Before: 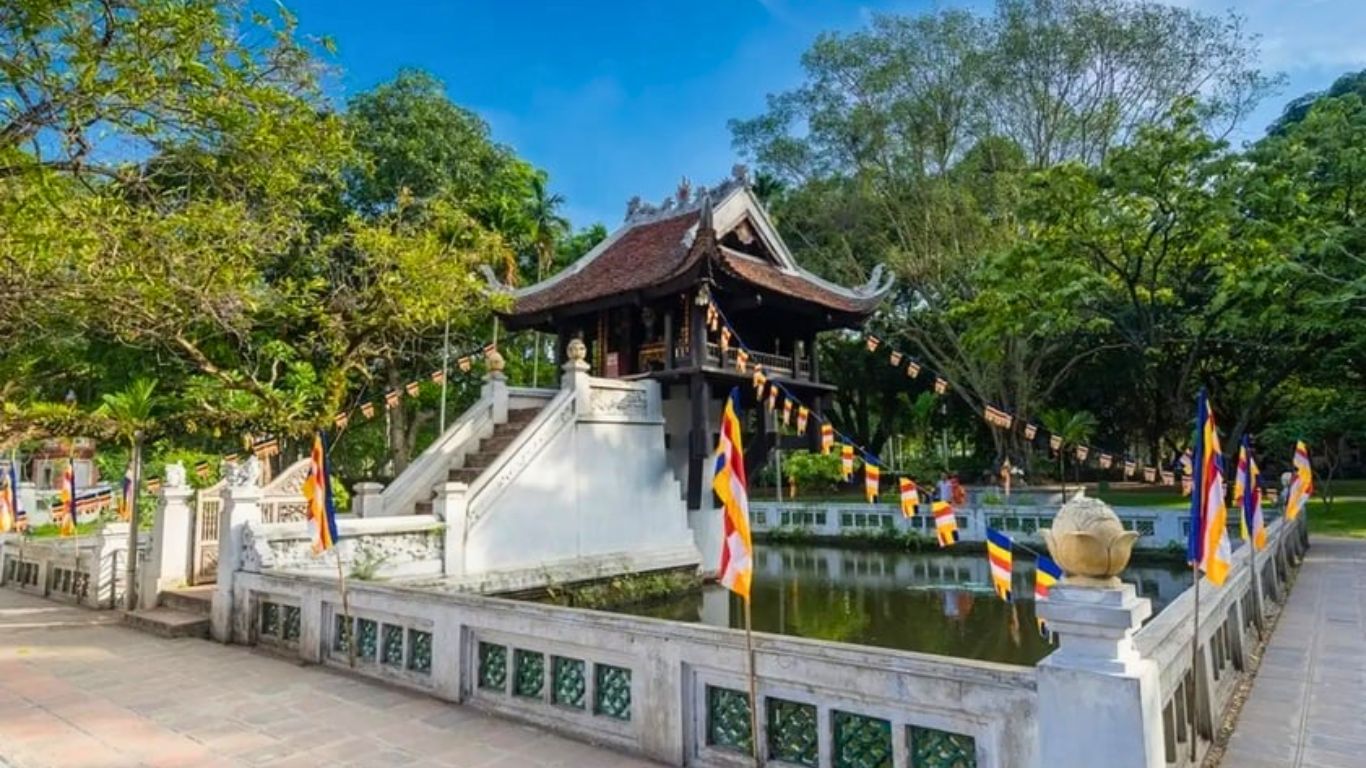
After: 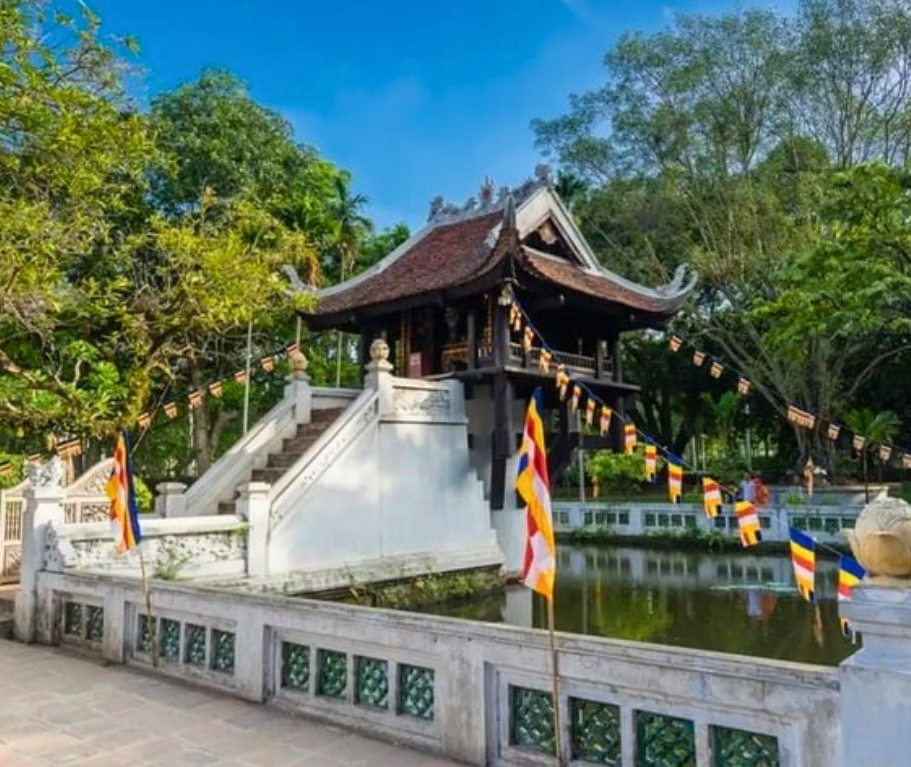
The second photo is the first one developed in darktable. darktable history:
crop and rotate: left 14.454%, right 18.825%
